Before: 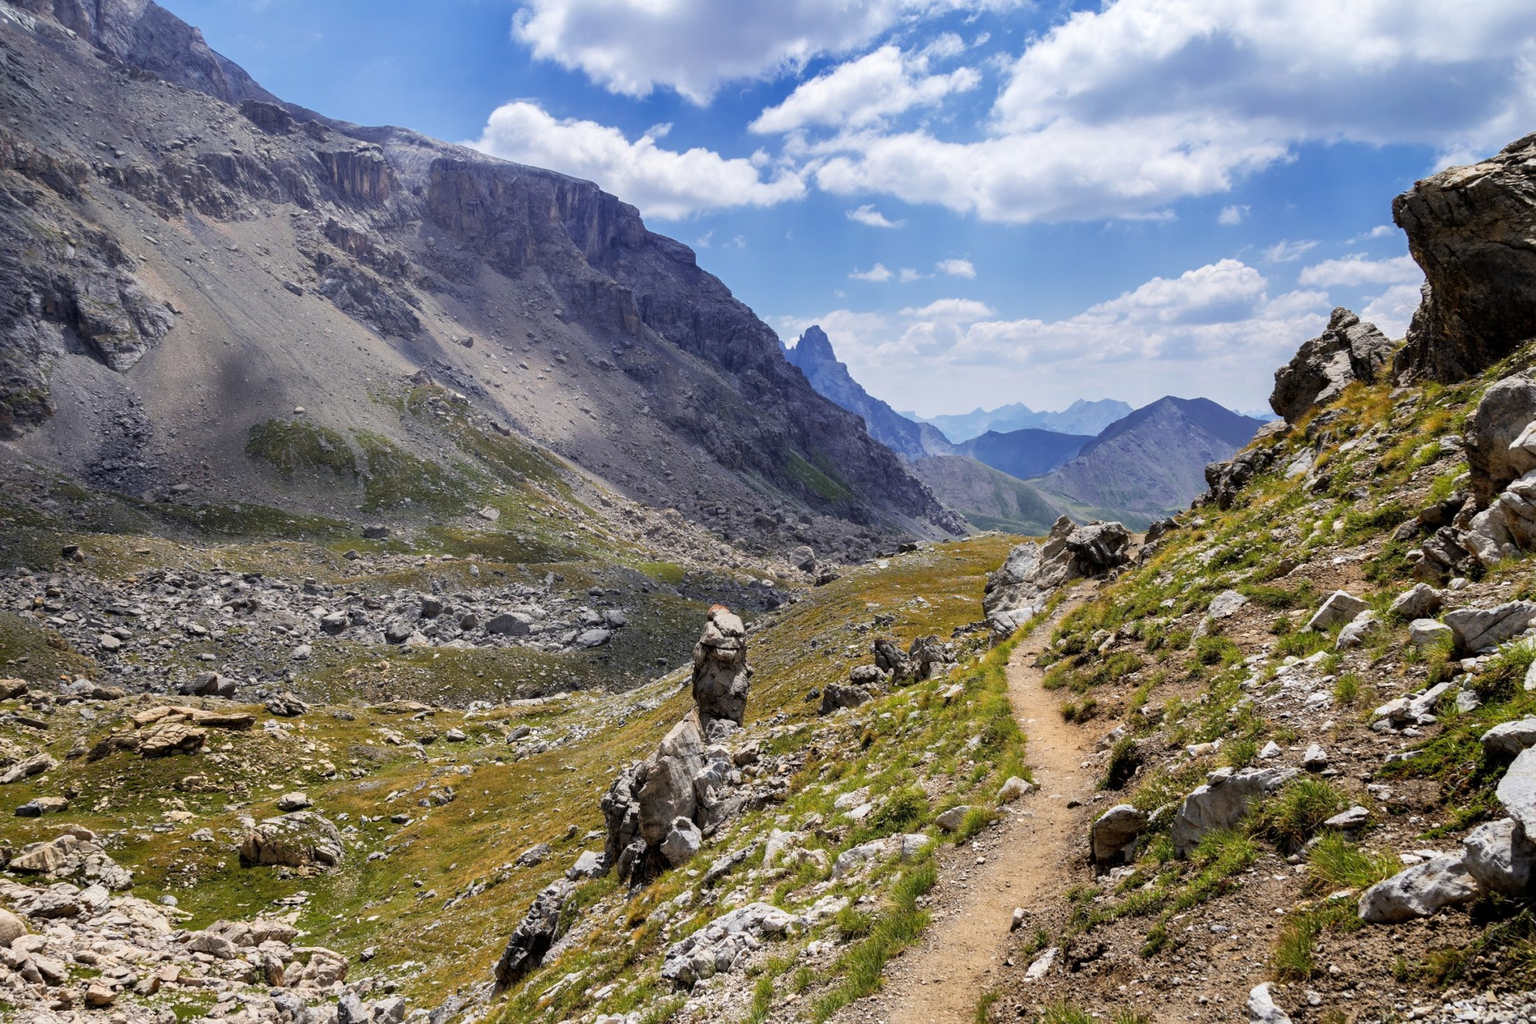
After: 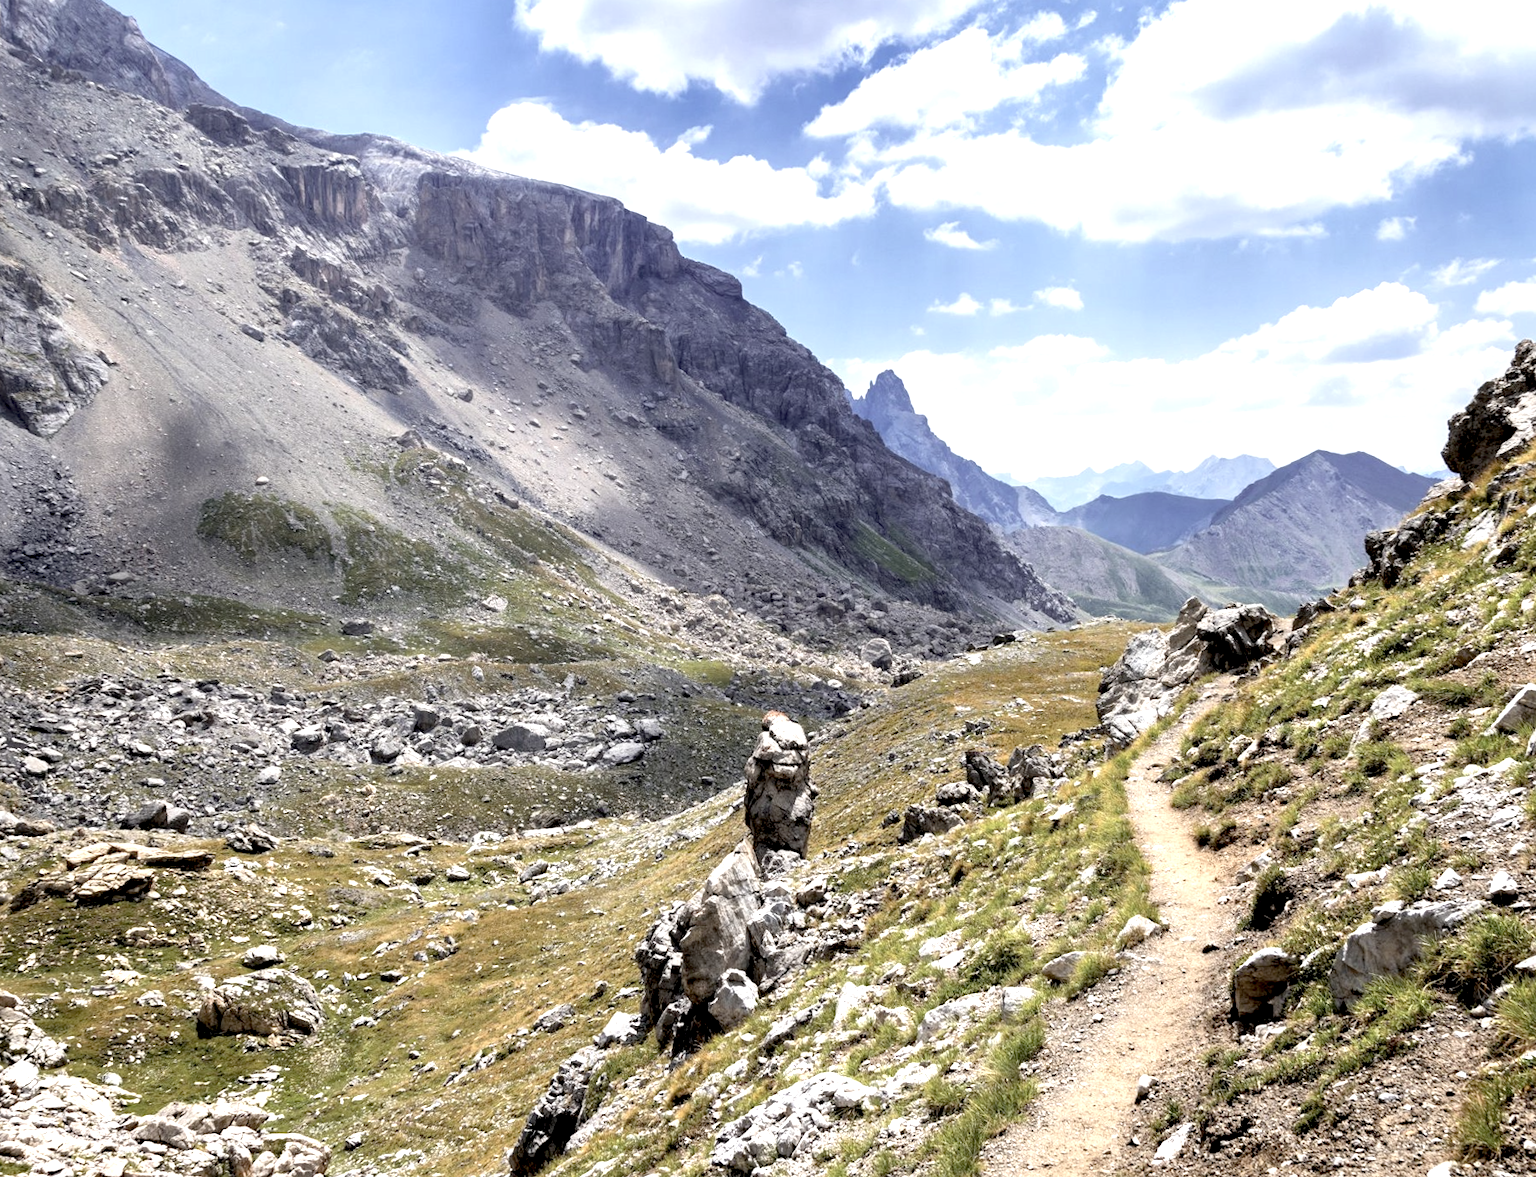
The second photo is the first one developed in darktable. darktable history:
color correction: highlights b* -0.004, saturation 0.603
exposure: black level correction 0.008, exposure 0.975 EV, compensate highlight preservation false
crop and rotate: angle 0.724°, left 4.547%, top 1.19%, right 11.628%, bottom 2.466%
